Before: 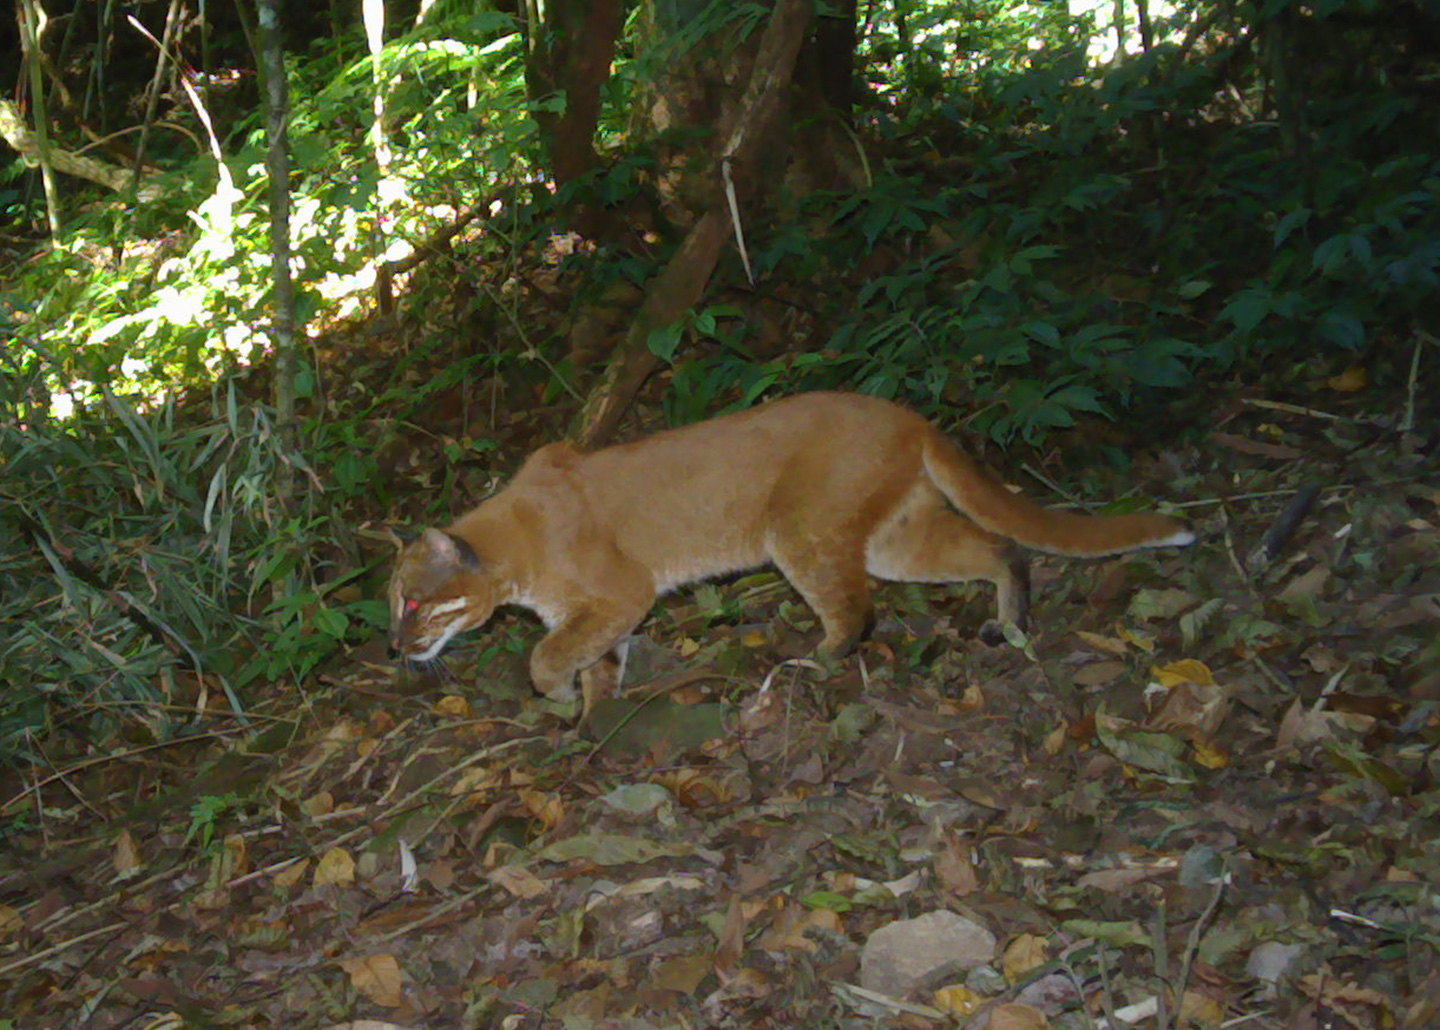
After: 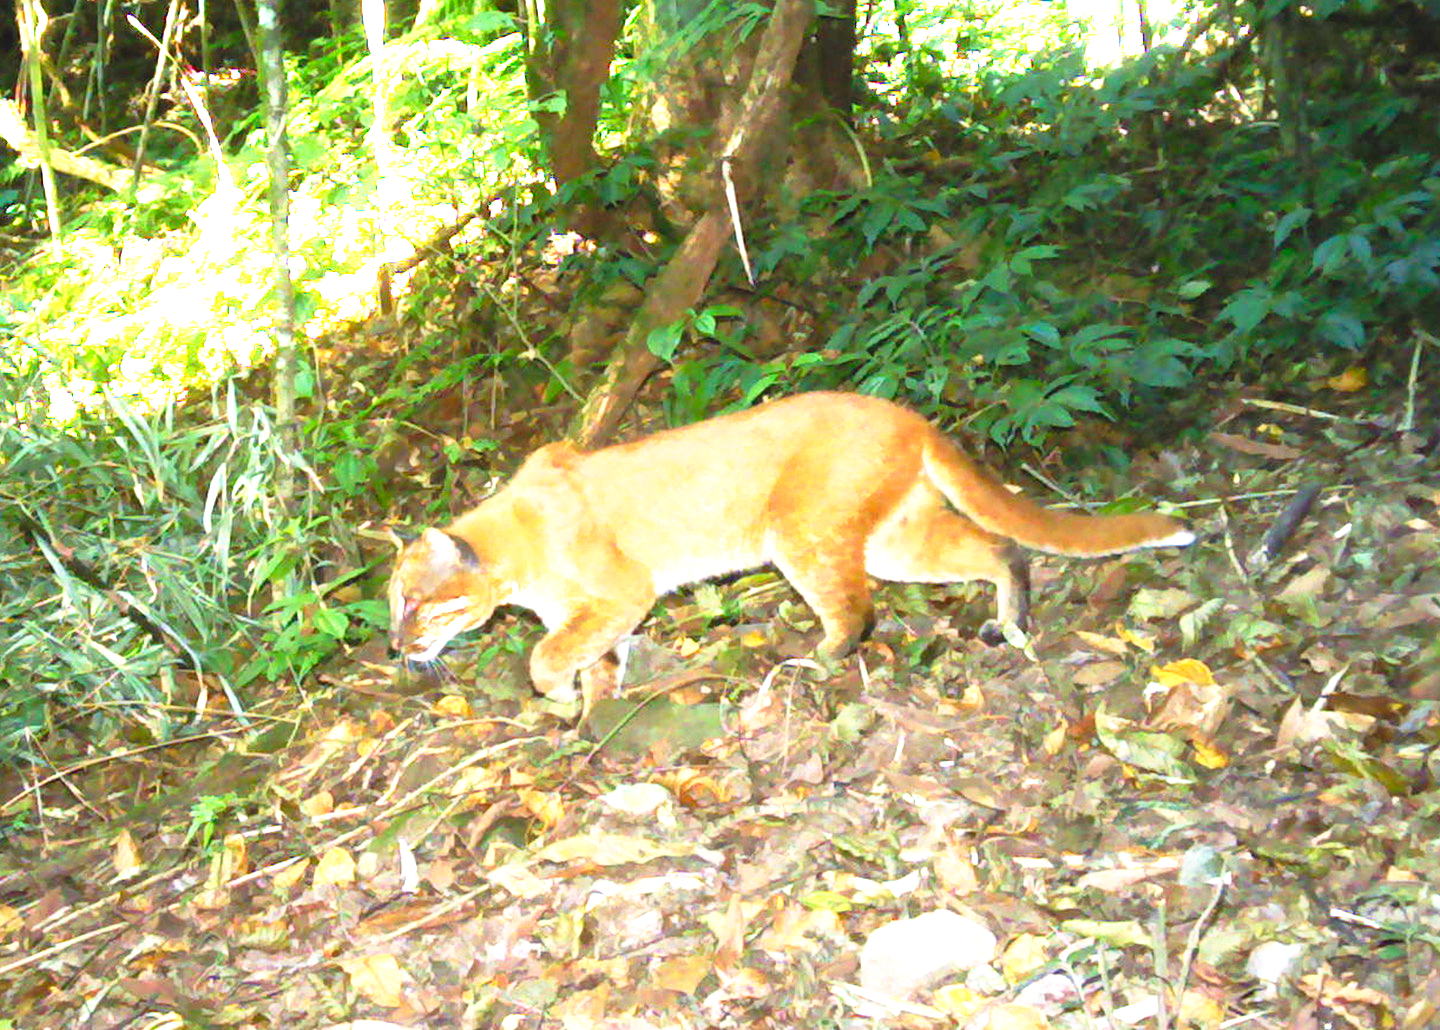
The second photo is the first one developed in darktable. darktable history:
tone curve: curves: ch0 [(0, 0) (0.003, 0.047) (0.011, 0.047) (0.025, 0.047) (0.044, 0.049) (0.069, 0.051) (0.1, 0.062) (0.136, 0.086) (0.177, 0.125) (0.224, 0.178) (0.277, 0.246) (0.335, 0.324) (0.399, 0.407) (0.468, 0.48) (0.543, 0.57) (0.623, 0.675) (0.709, 0.772) (0.801, 0.876) (0.898, 0.963) (1, 1)], preserve colors none
exposure: black level correction 0.001, exposure 2.607 EV, compensate exposure bias true, compensate highlight preservation false
